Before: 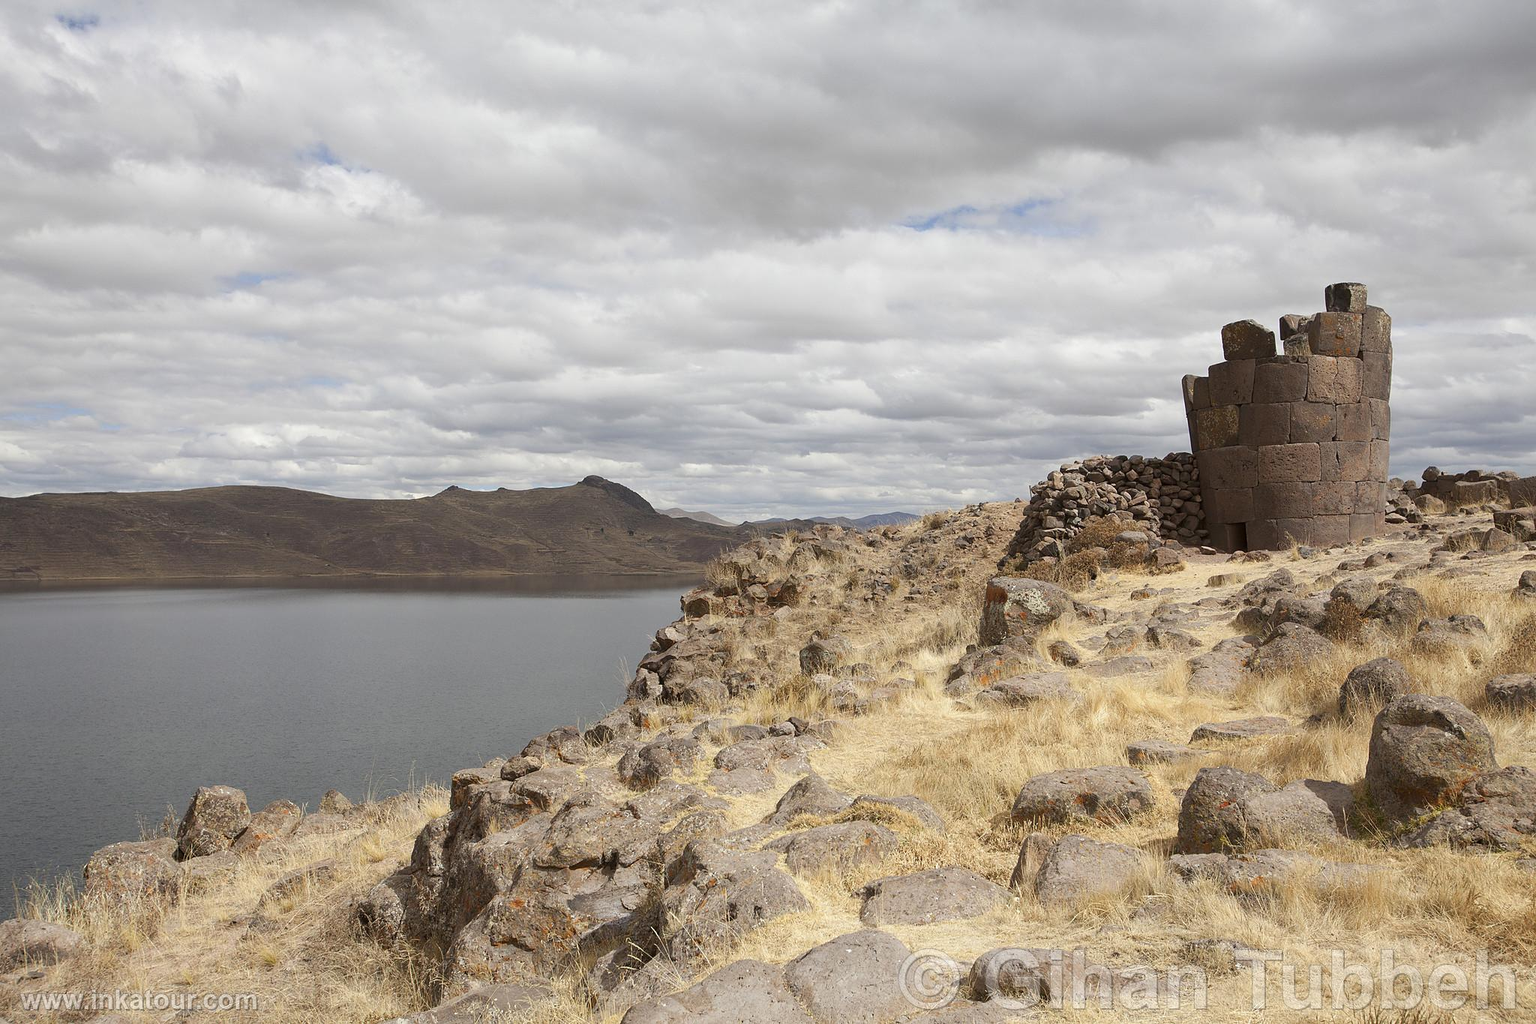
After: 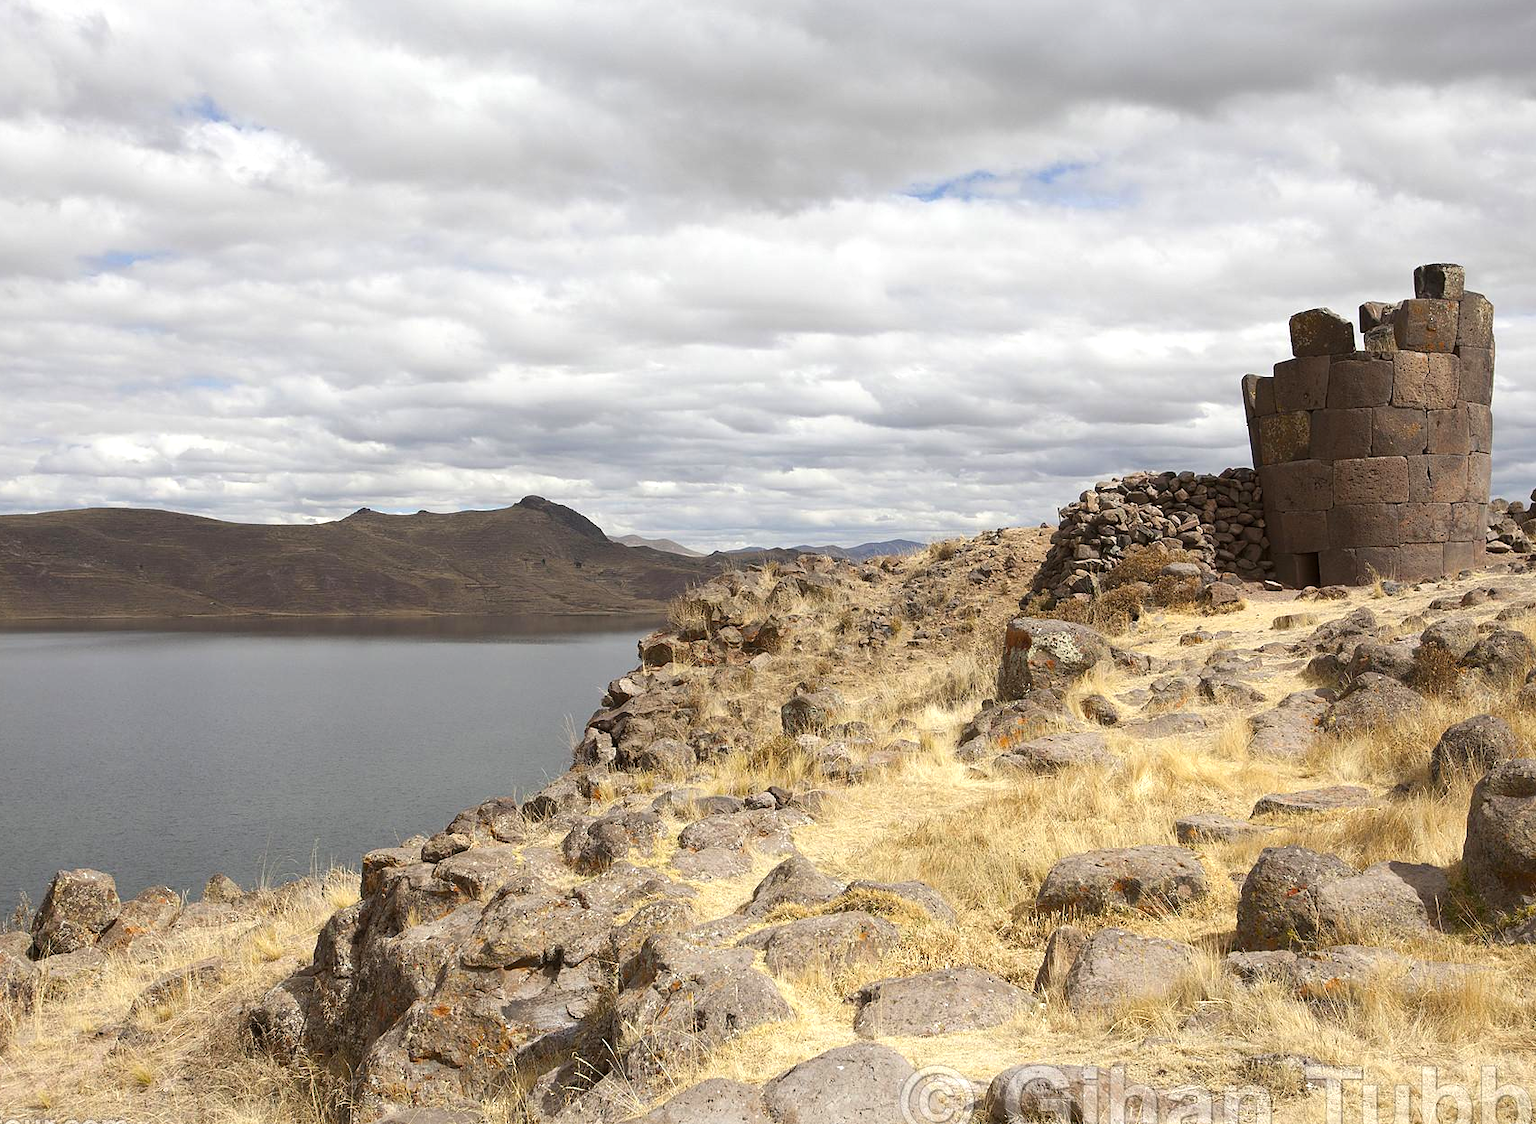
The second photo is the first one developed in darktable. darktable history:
crop: left 9.834%, top 6.237%, right 7.086%, bottom 2.55%
color balance rgb: linear chroma grading › global chroma 15.031%, perceptual saturation grading › global saturation -0.111%, perceptual brilliance grading › global brilliance 1.538%, perceptual brilliance grading › highlights 8.18%, perceptual brilliance grading › shadows -3.7%
